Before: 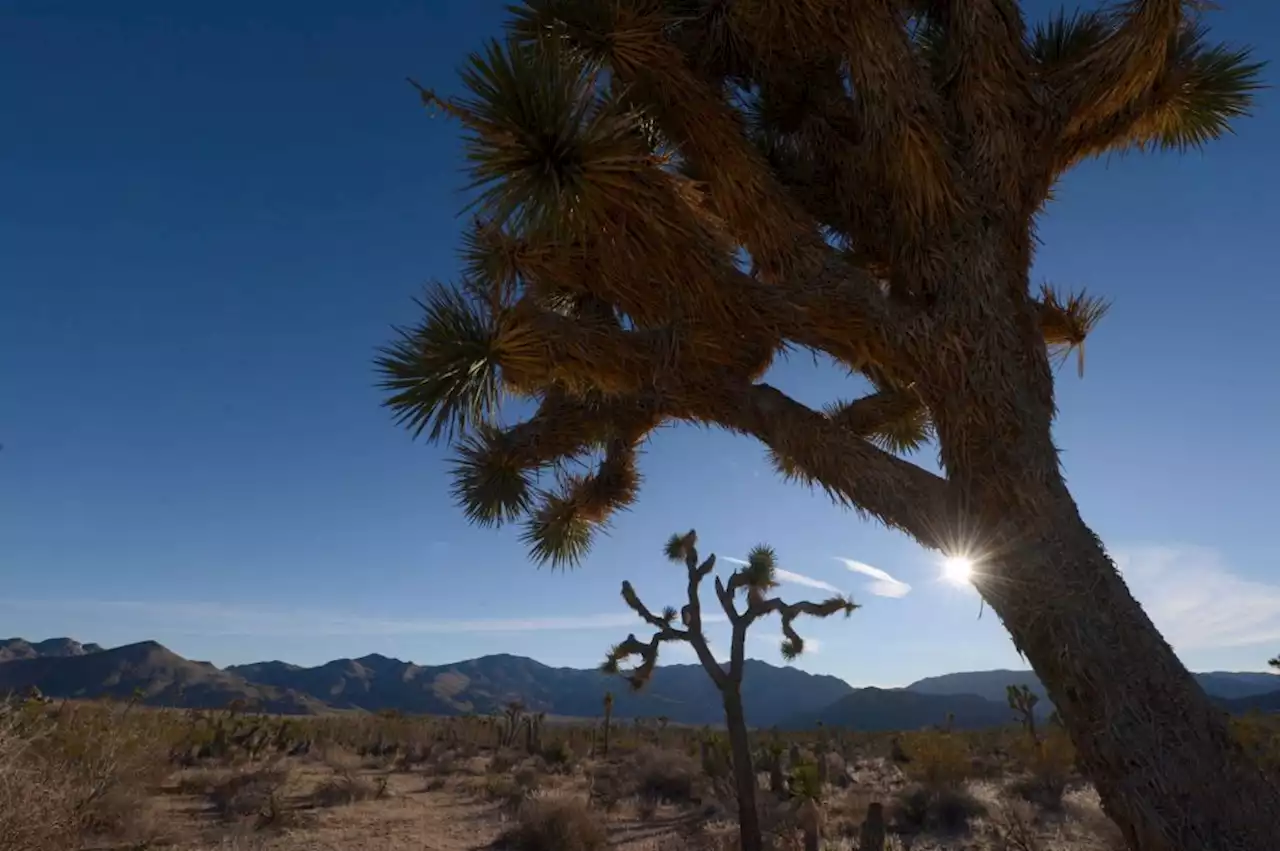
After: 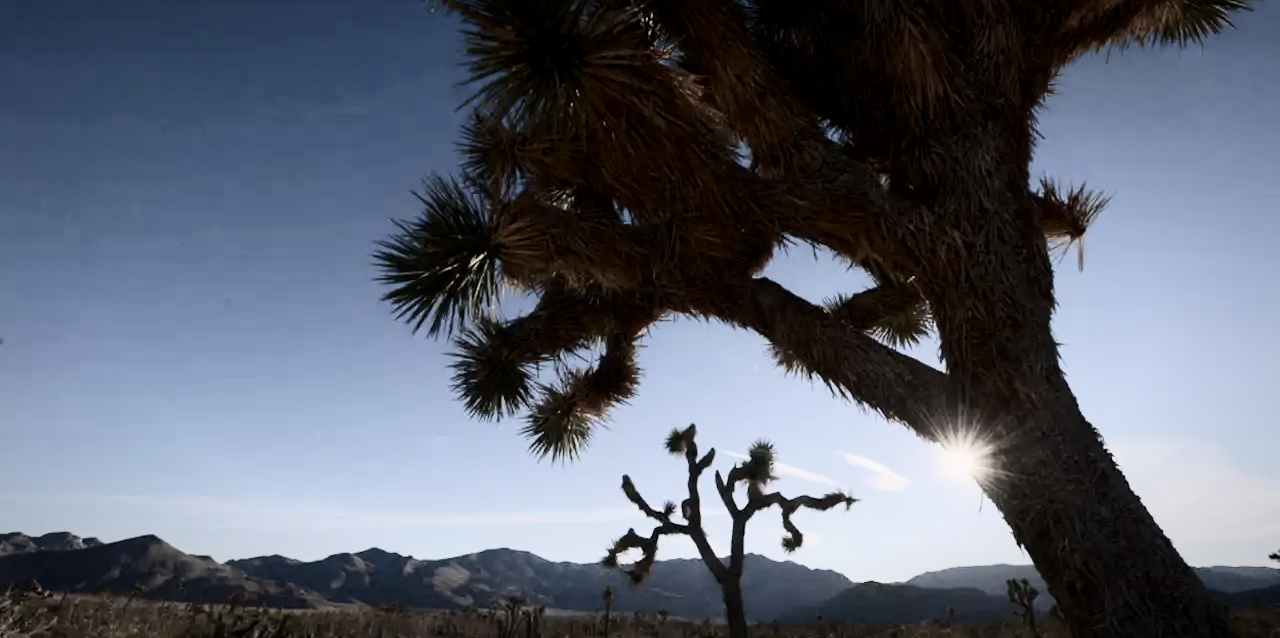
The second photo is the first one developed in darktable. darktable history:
crop and rotate: top 12.479%, bottom 12.443%
tone equalizer: on, module defaults
exposure: black level correction 0, exposure 0.893 EV, compensate exposure bias true, compensate highlight preservation false
contrast brightness saturation: contrast 0.286
vignetting: fall-off radius 69.19%, saturation 0.03, automatic ratio true
color balance rgb: highlights gain › chroma 0.918%, highlights gain › hue 29.23°, perceptual saturation grading › global saturation -28.334%, perceptual saturation grading › highlights -21.017%, perceptual saturation grading › mid-tones -23.347%, perceptual saturation grading › shadows -23.003%, global vibrance 20%
filmic rgb: middle gray luminance 29.18%, black relative exposure -10.28 EV, white relative exposure 5.47 EV, target black luminance 0%, hardness 3.95, latitude 1.84%, contrast 1.13, highlights saturation mix 4.65%, shadows ↔ highlights balance 14.87%
